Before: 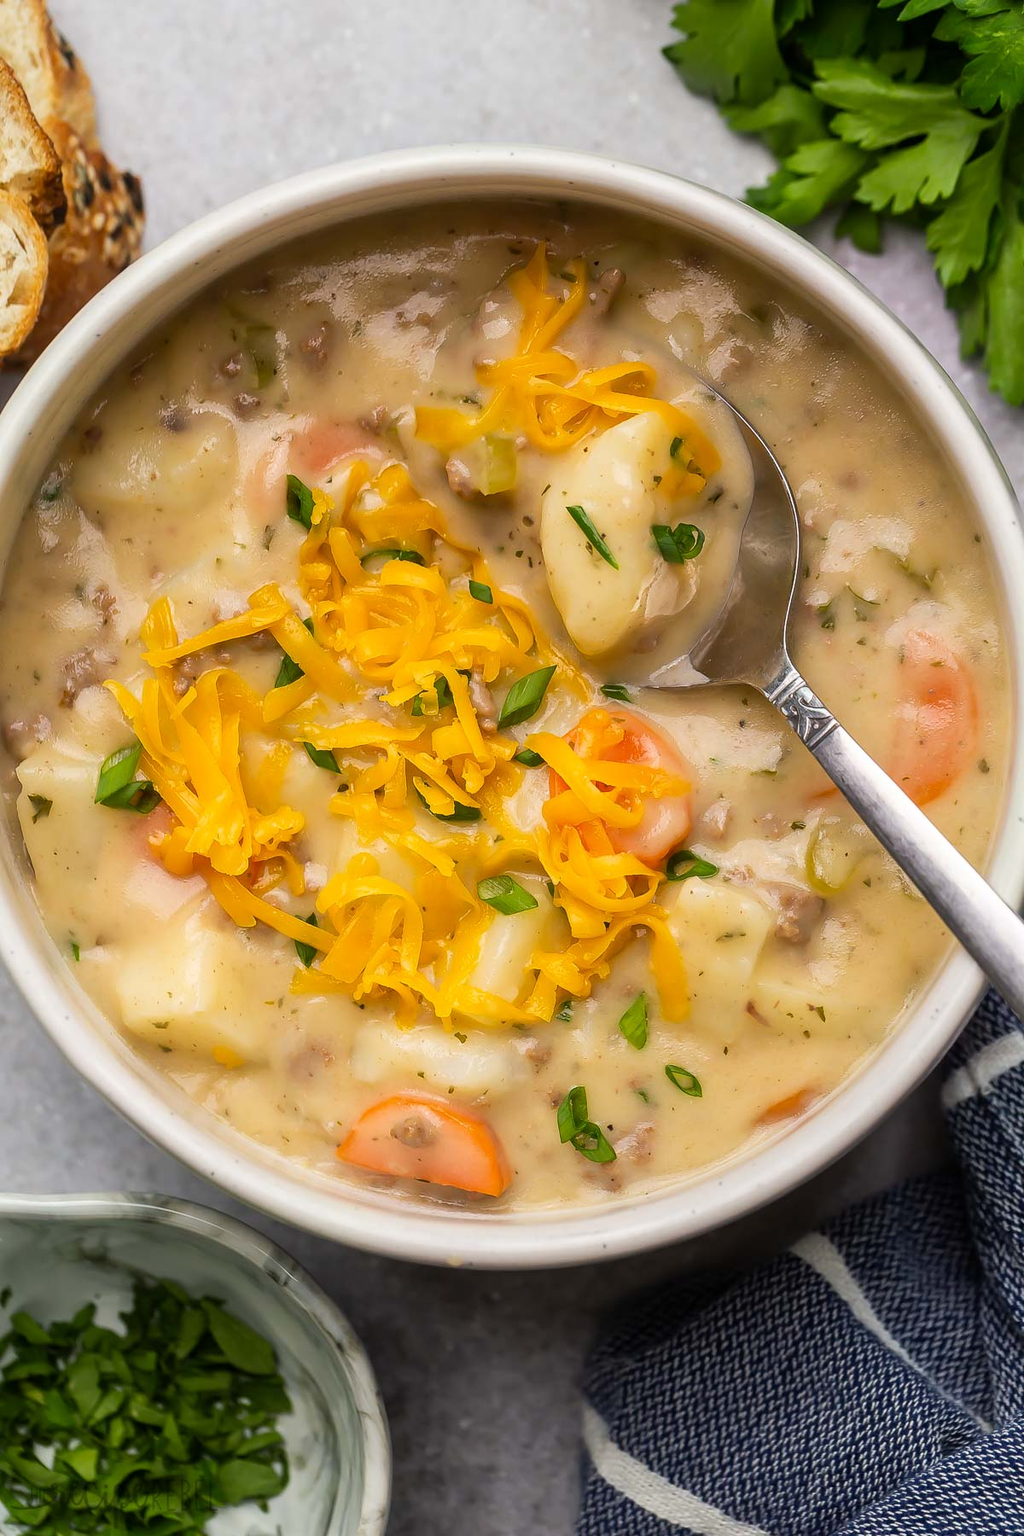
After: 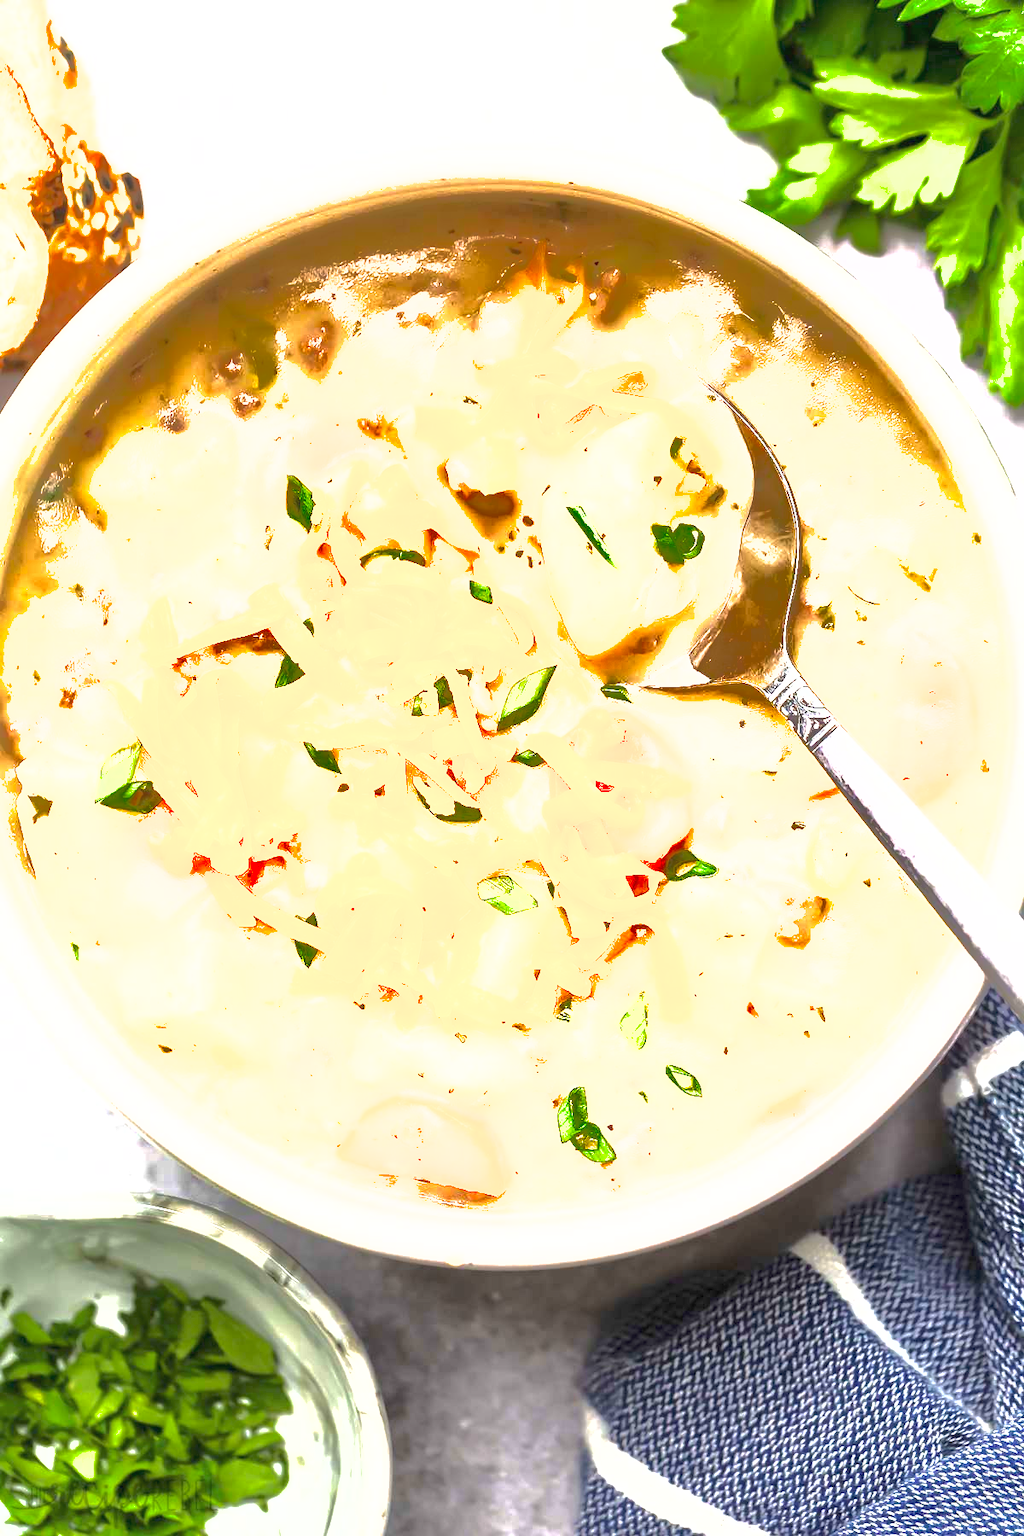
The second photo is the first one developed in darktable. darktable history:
exposure: black level correction 0, exposure 2.376 EV, compensate highlight preservation false
shadows and highlights: shadows 39.48, highlights -59.75
